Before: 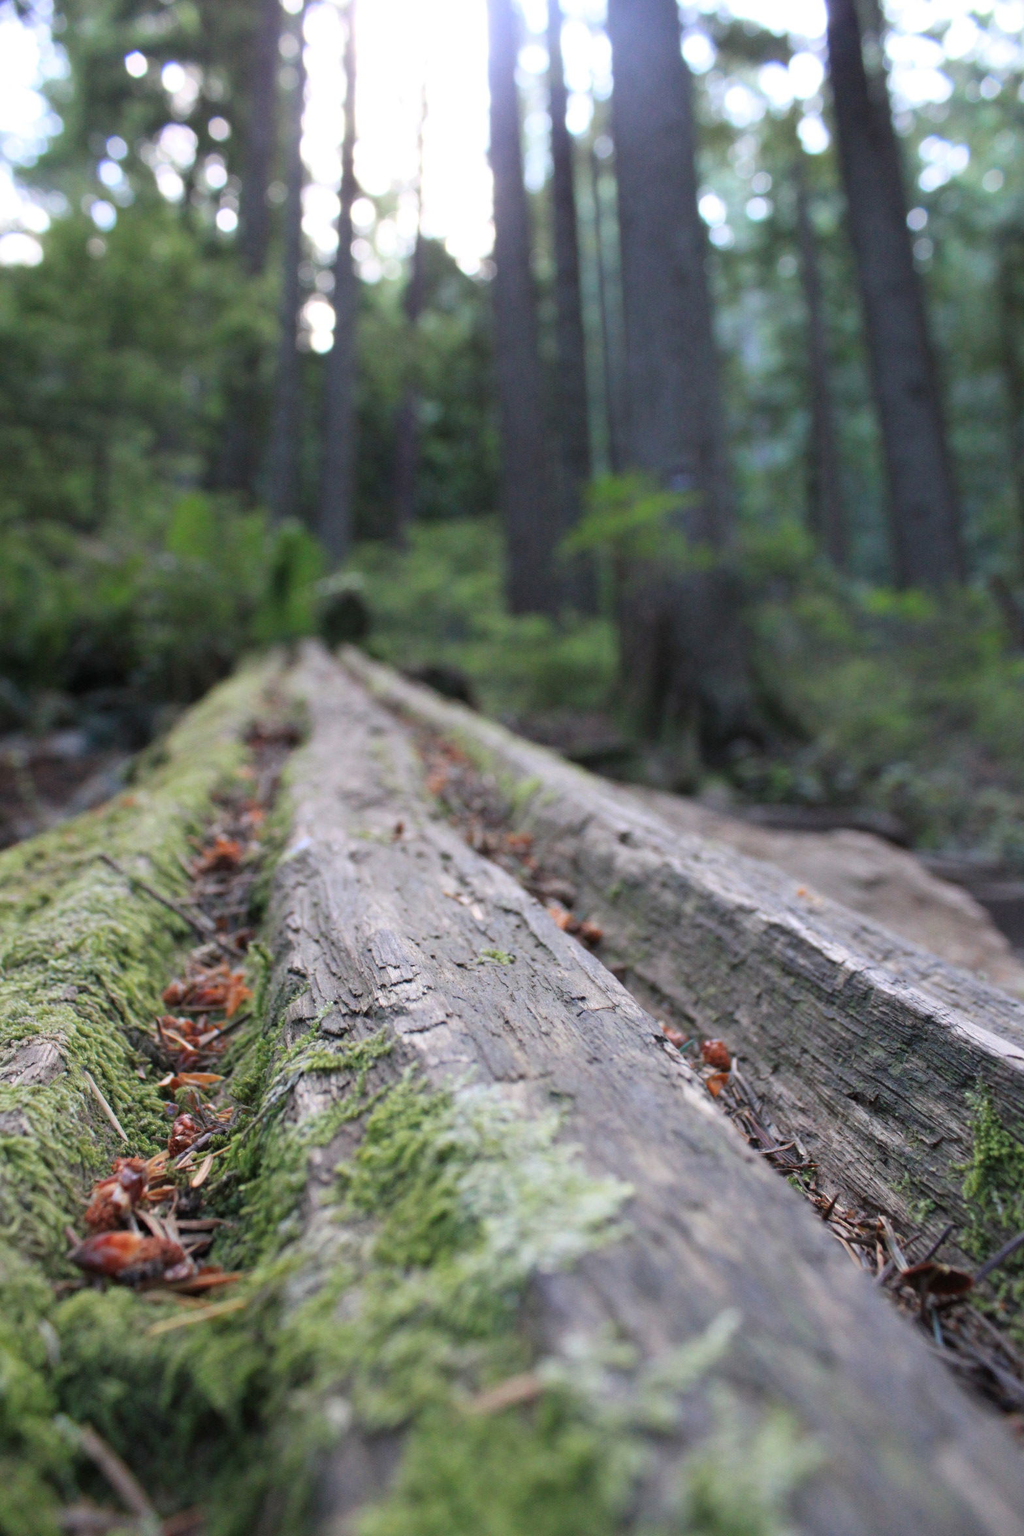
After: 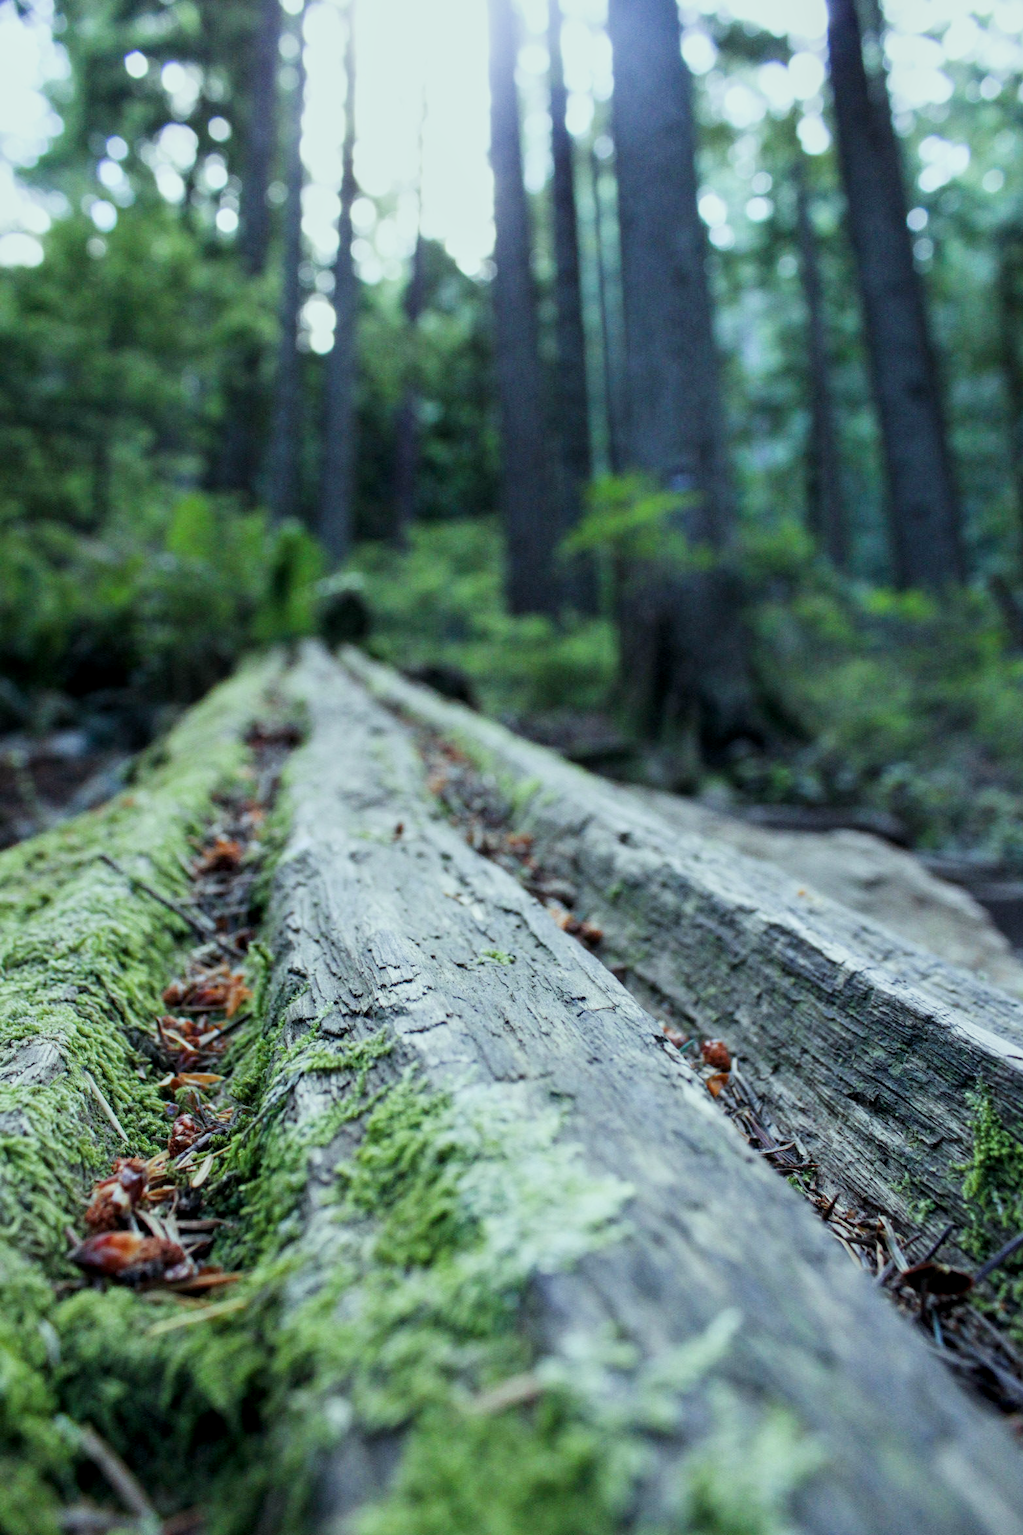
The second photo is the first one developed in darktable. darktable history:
local contrast: on, module defaults
color balance: mode lift, gamma, gain (sRGB), lift [0.997, 0.979, 1.021, 1.011], gamma [1, 1.084, 0.916, 0.998], gain [1, 0.87, 1.13, 1.101], contrast 4.55%, contrast fulcrum 38.24%, output saturation 104.09%
sigmoid: on, module defaults
